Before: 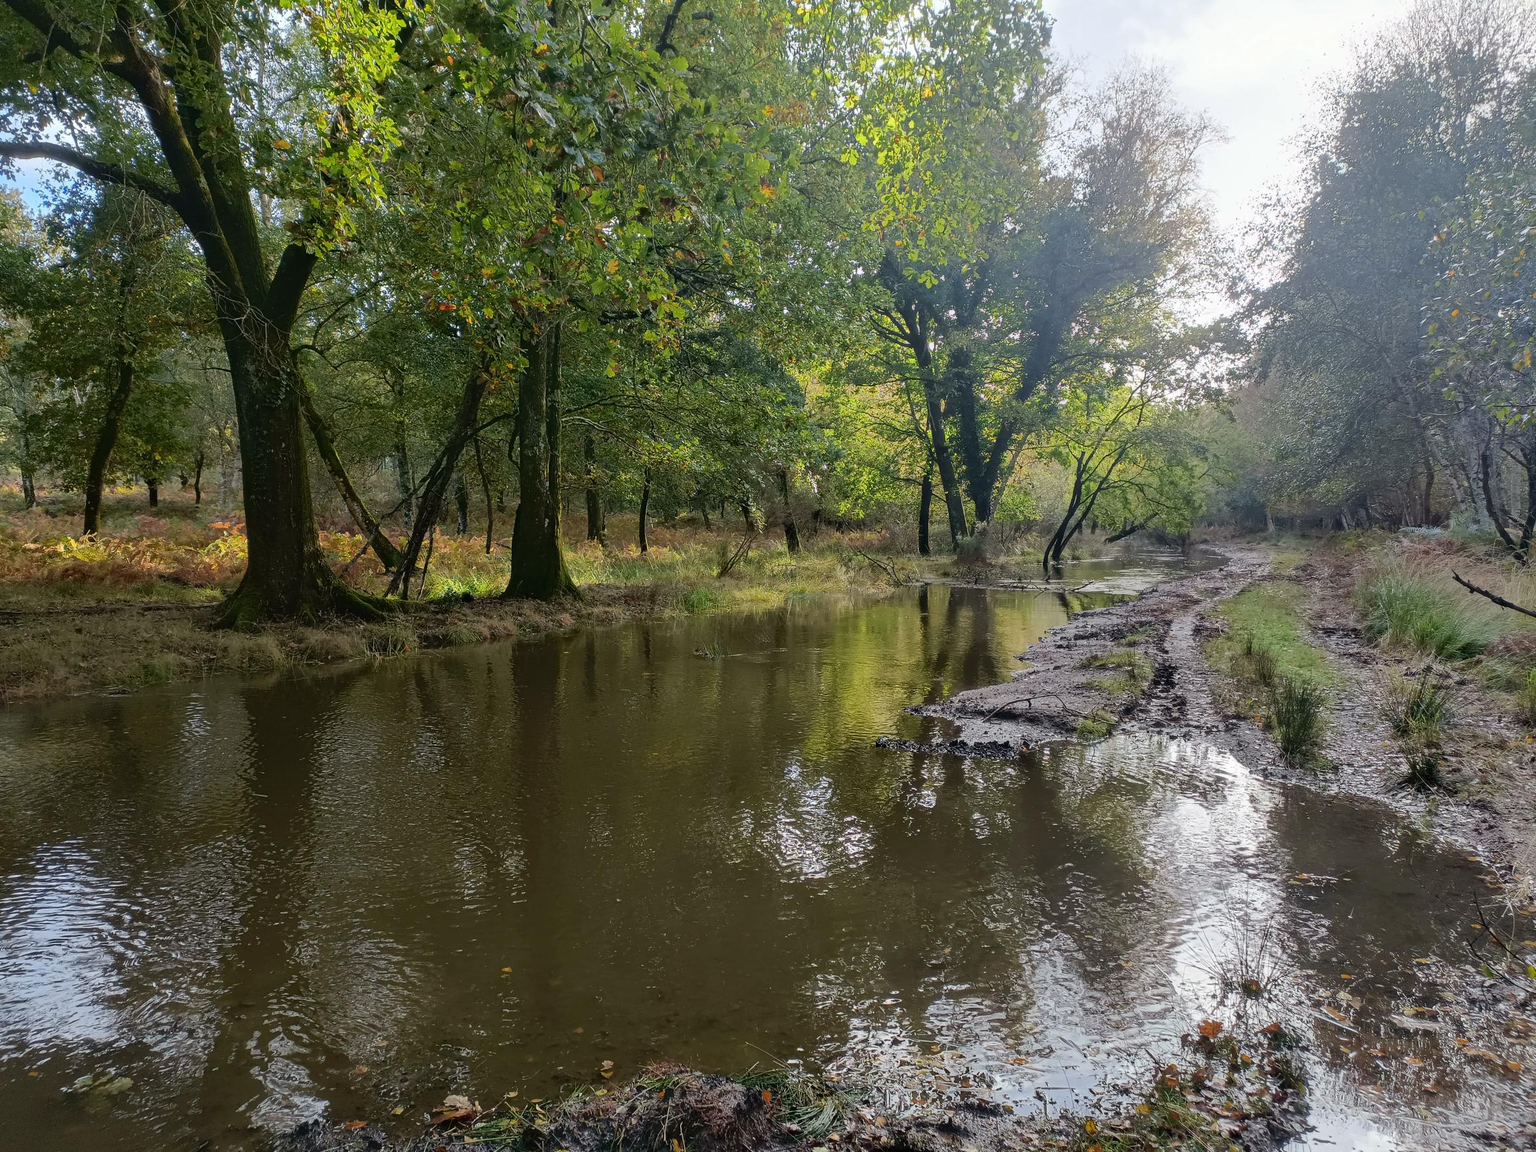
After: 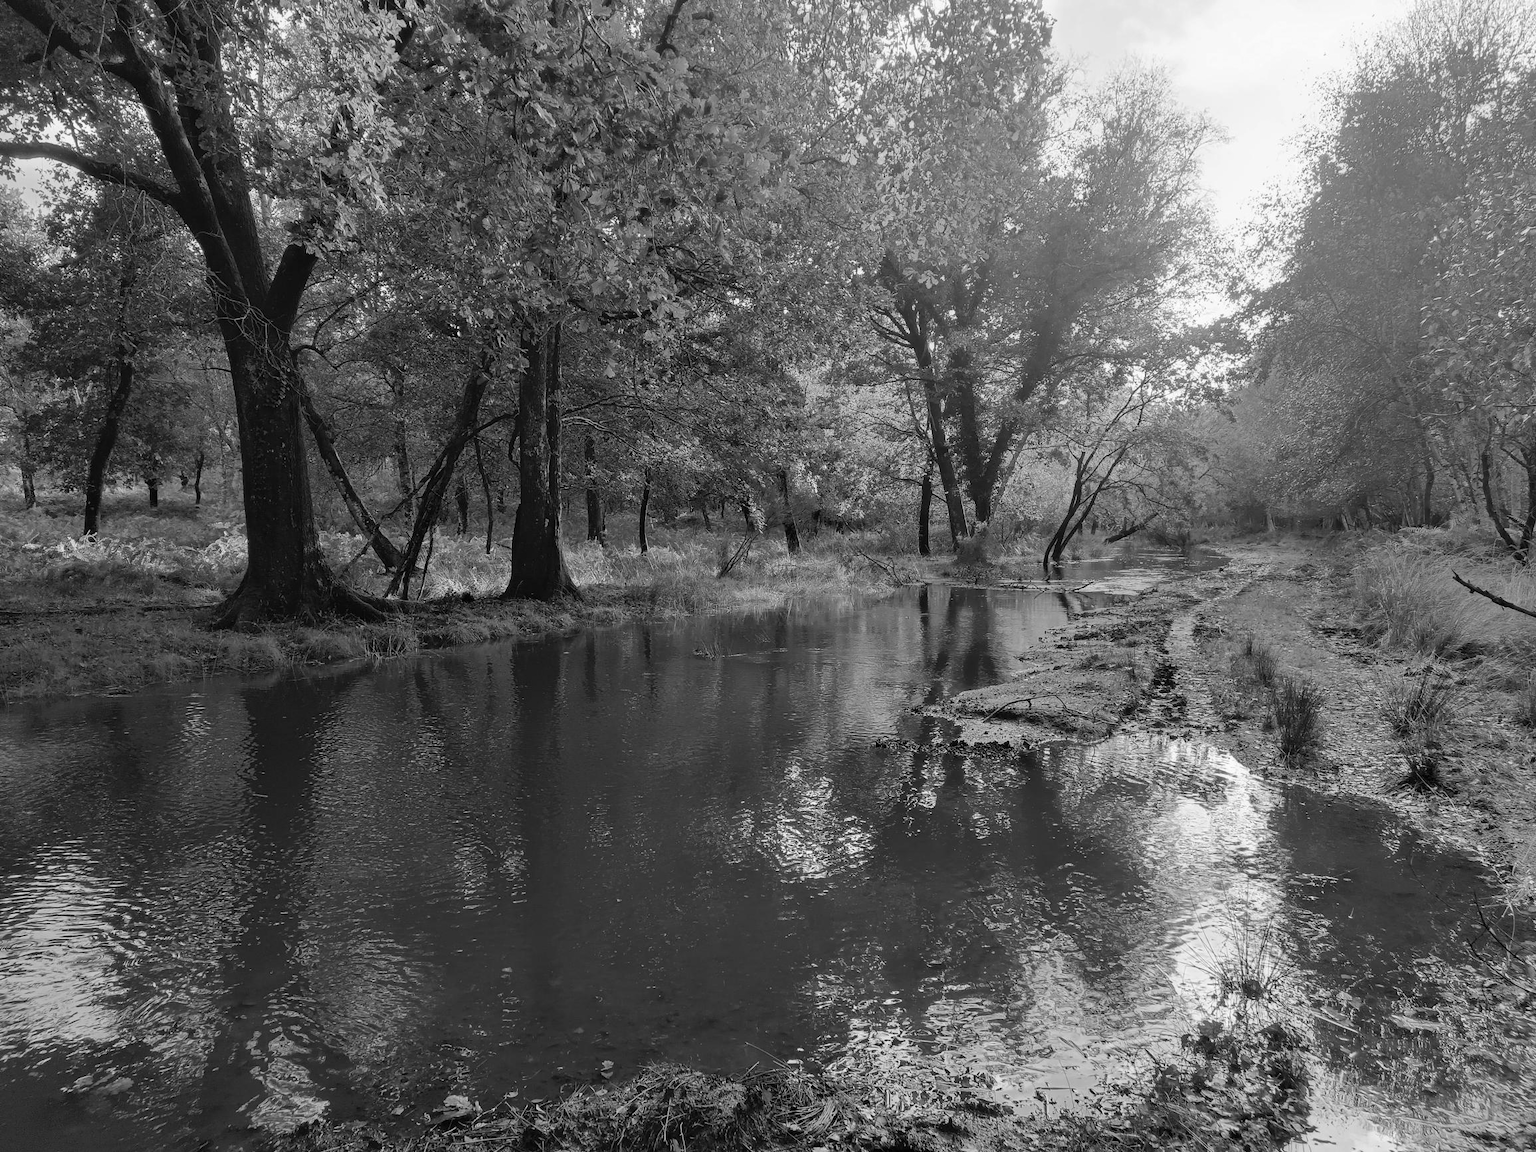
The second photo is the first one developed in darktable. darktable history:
monochrome: a 16.06, b 15.48, size 1
color balance rgb: perceptual saturation grading › global saturation 20%, global vibrance 20%
